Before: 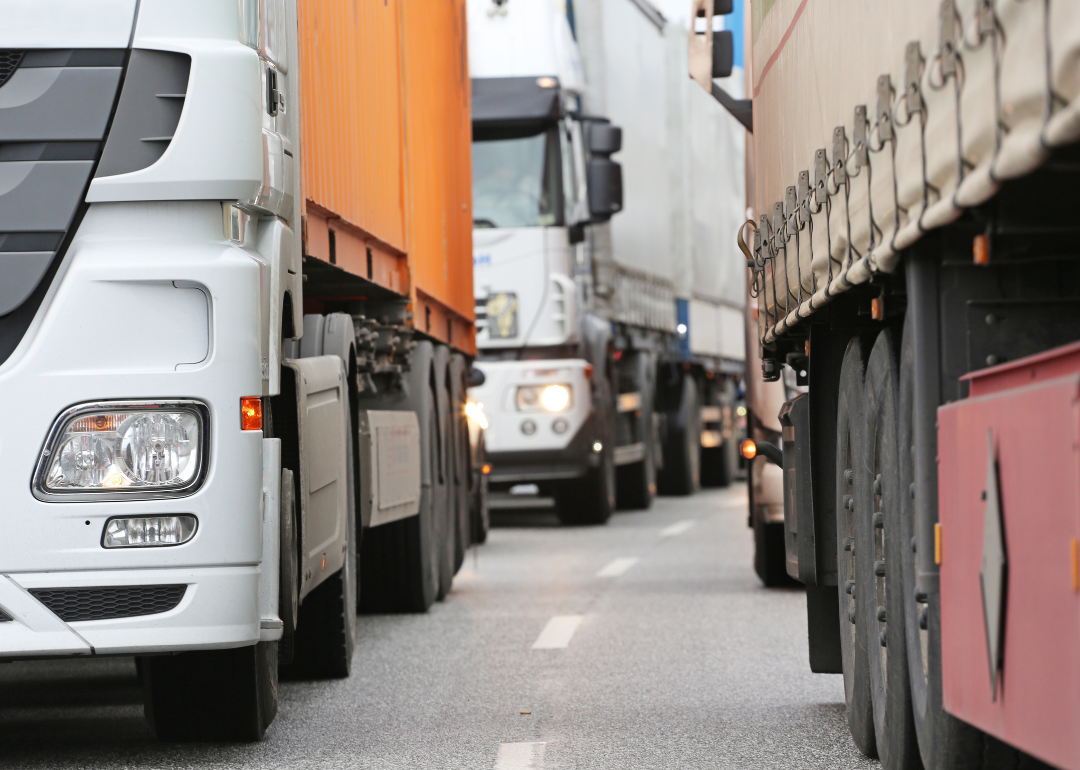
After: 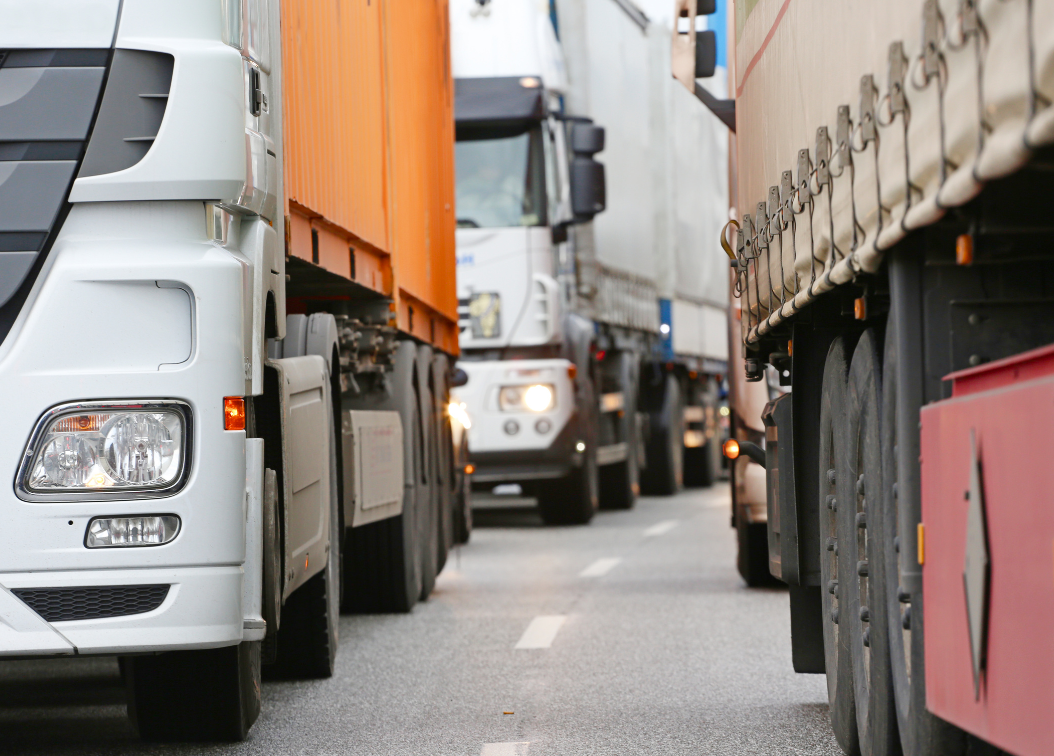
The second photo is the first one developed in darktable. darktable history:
color balance rgb: linear chroma grading › global chroma 15.138%, perceptual saturation grading › global saturation 20%, perceptual saturation grading › highlights -50.52%, perceptual saturation grading › shadows 30.749%, global vibrance 20%
crop and rotate: left 1.662%, right 0.712%, bottom 1.722%
